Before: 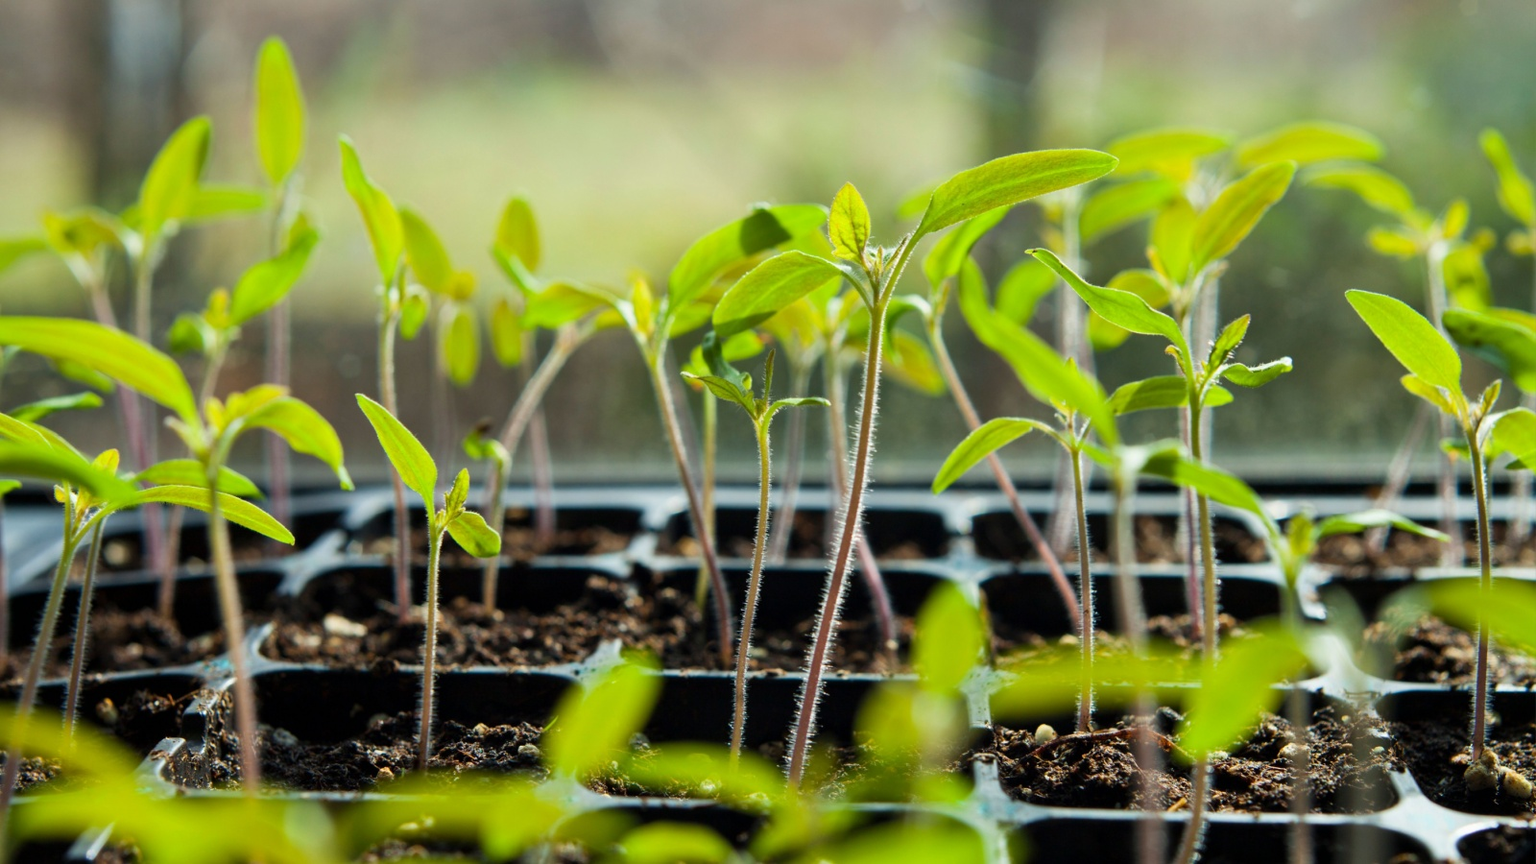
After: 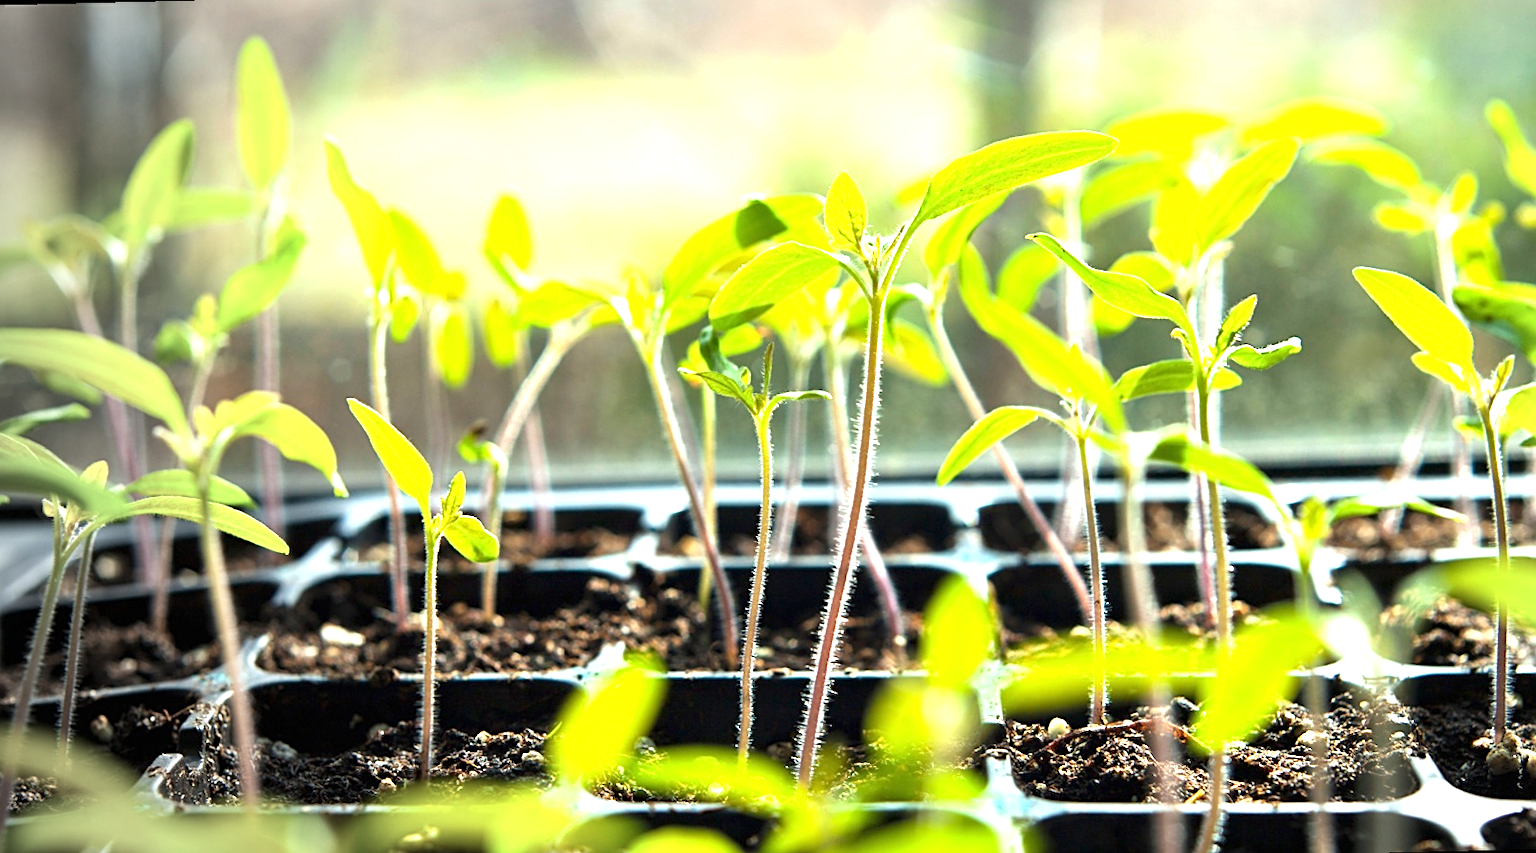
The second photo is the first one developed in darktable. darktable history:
rotate and perspective: rotation -1.42°, crop left 0.016, crop right 0.984, crop top 0.035, crop bottom 0.965
exposure: black level correction 0, exposure 1.388 EV, compensate exposure bias true, compensate highlight preservation false
sharpen: on, module defaults
white balance: emerald 1
vignetting: fall-off start 73.57%, center (0.22, -0.235)
